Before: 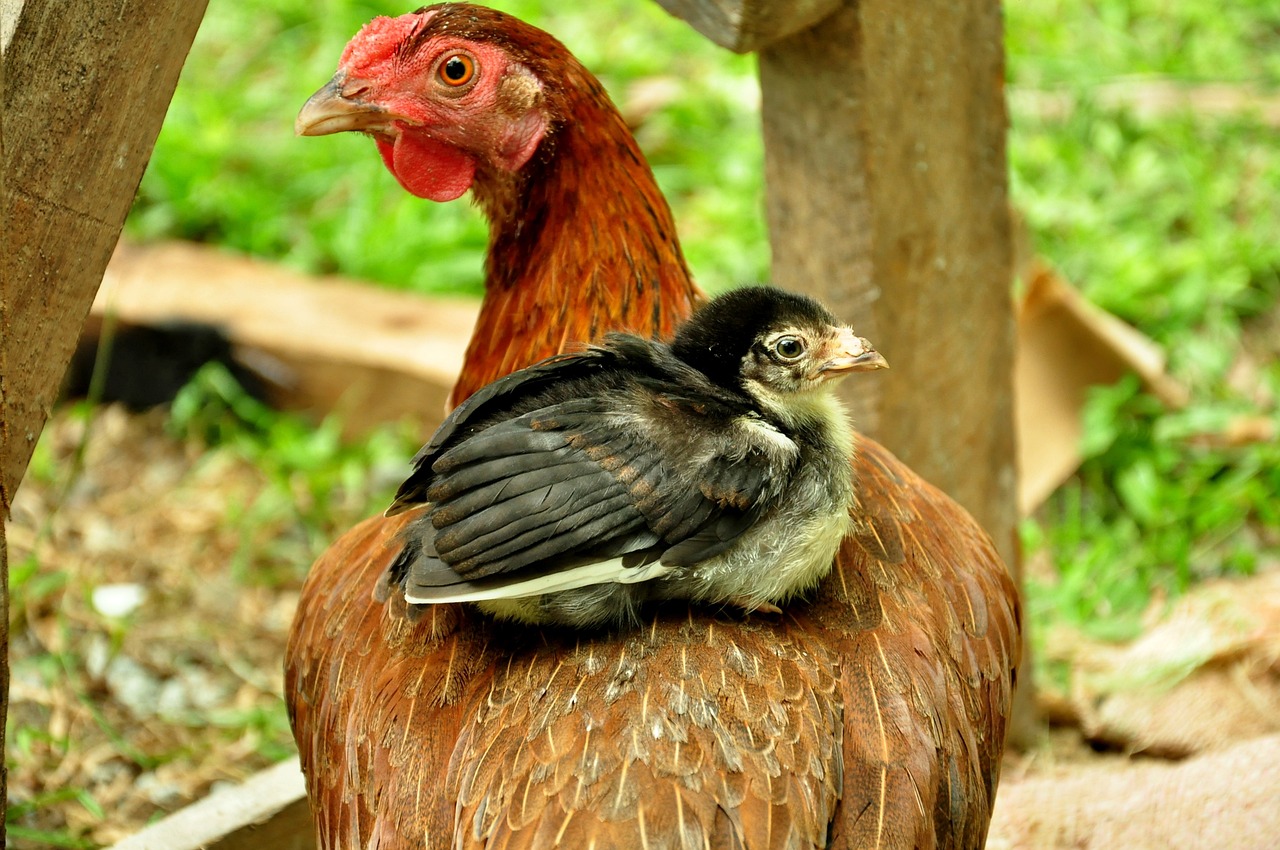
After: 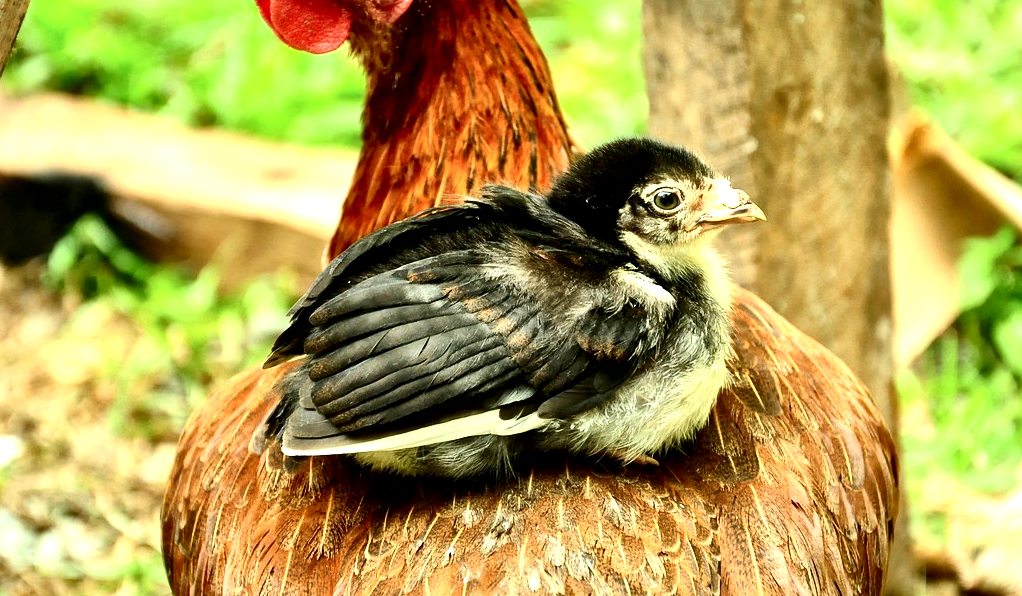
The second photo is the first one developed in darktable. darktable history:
exposure: exposure 0.605 EV, compensate highlight preservation false
local contrast: mode bilateral grid, contrast 20, coarseness 51, detail 172%, midtone range 0.2
crop: left 9.658%, top 17.437%, right 10.487%, bottom 12.378%
contrast brightness saturation: contrast 0.277
